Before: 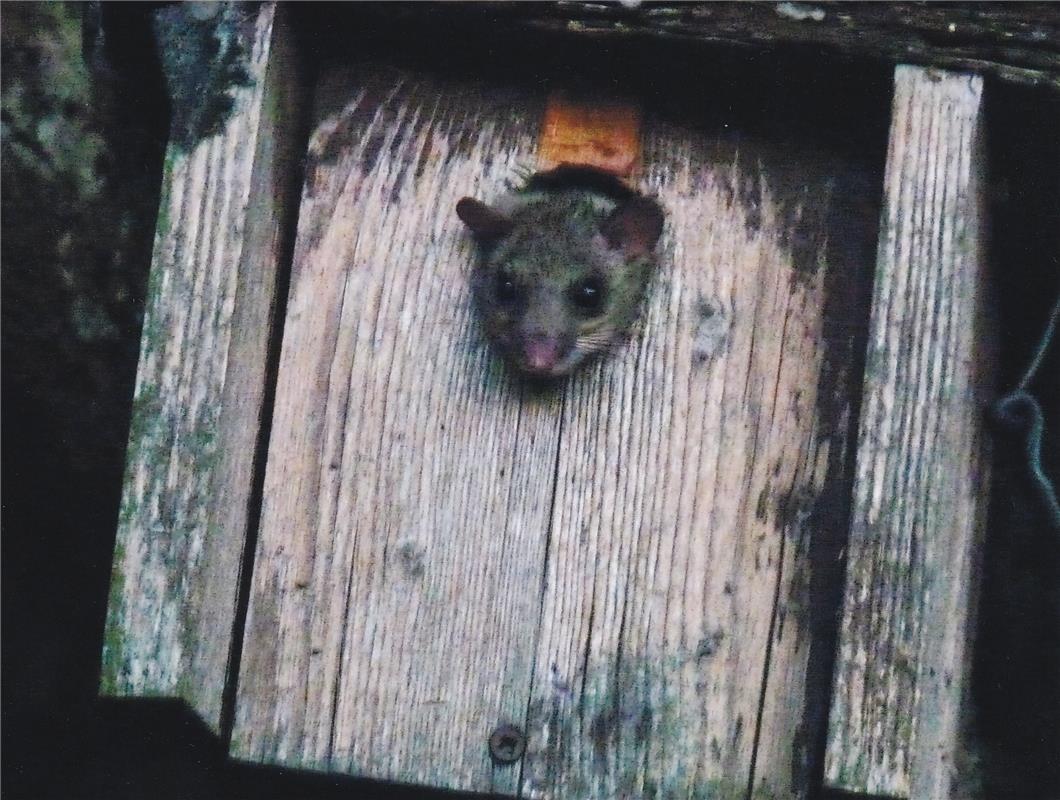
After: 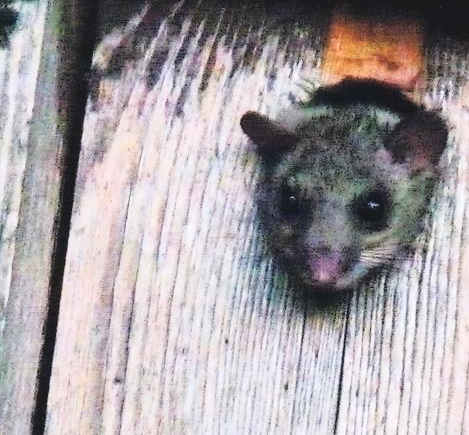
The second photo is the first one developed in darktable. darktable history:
base curve: curves: ch0 [(0, 0) (0.028, 0.03) (0.121, 0.232) (0.46, 0.748) (0.859, 0.968) (1, 1)]
crop: left 20.444%, top 10.764%, right 35.293%, bottom 34.813%
